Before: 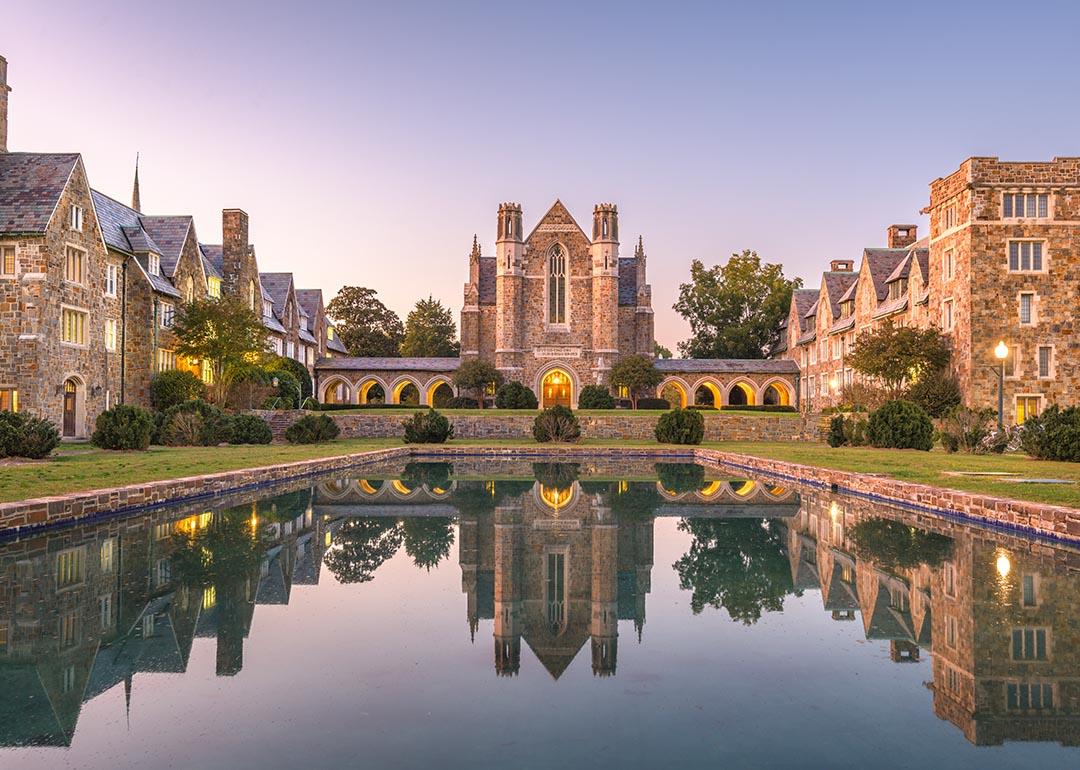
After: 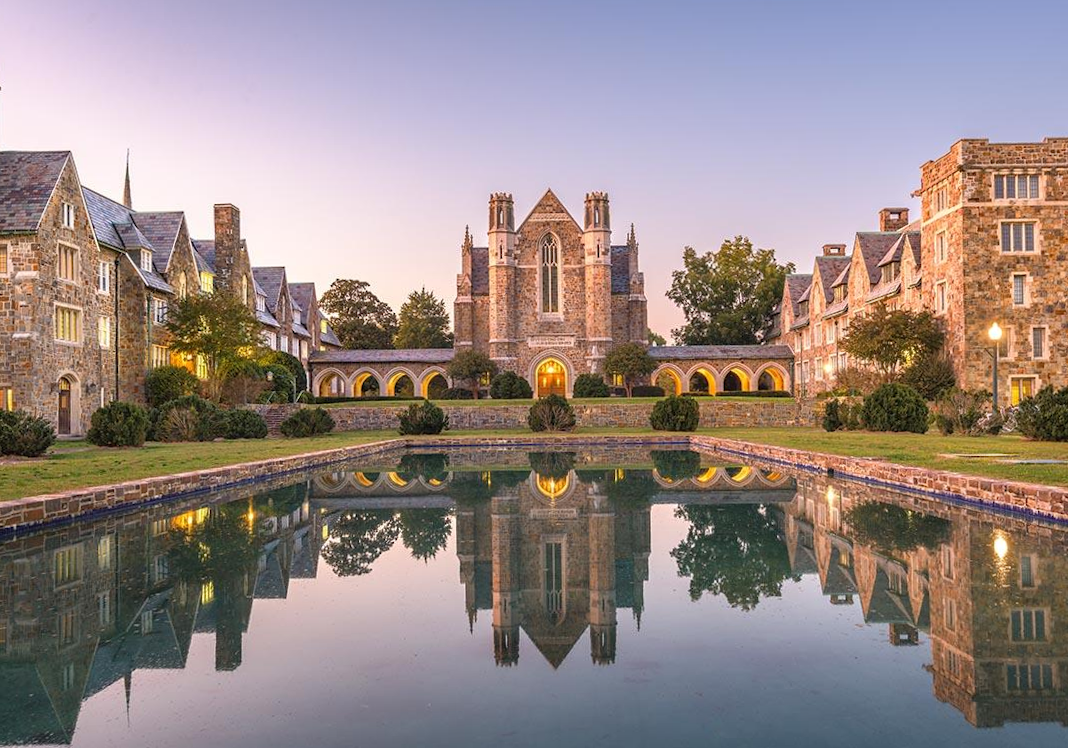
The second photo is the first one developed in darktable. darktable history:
tone equalizer: on, module defaults
rotate and perspective: rotation -1°, crop left 0.011, crop right 0.989, crop top 0.025, crop bottom 0.975
